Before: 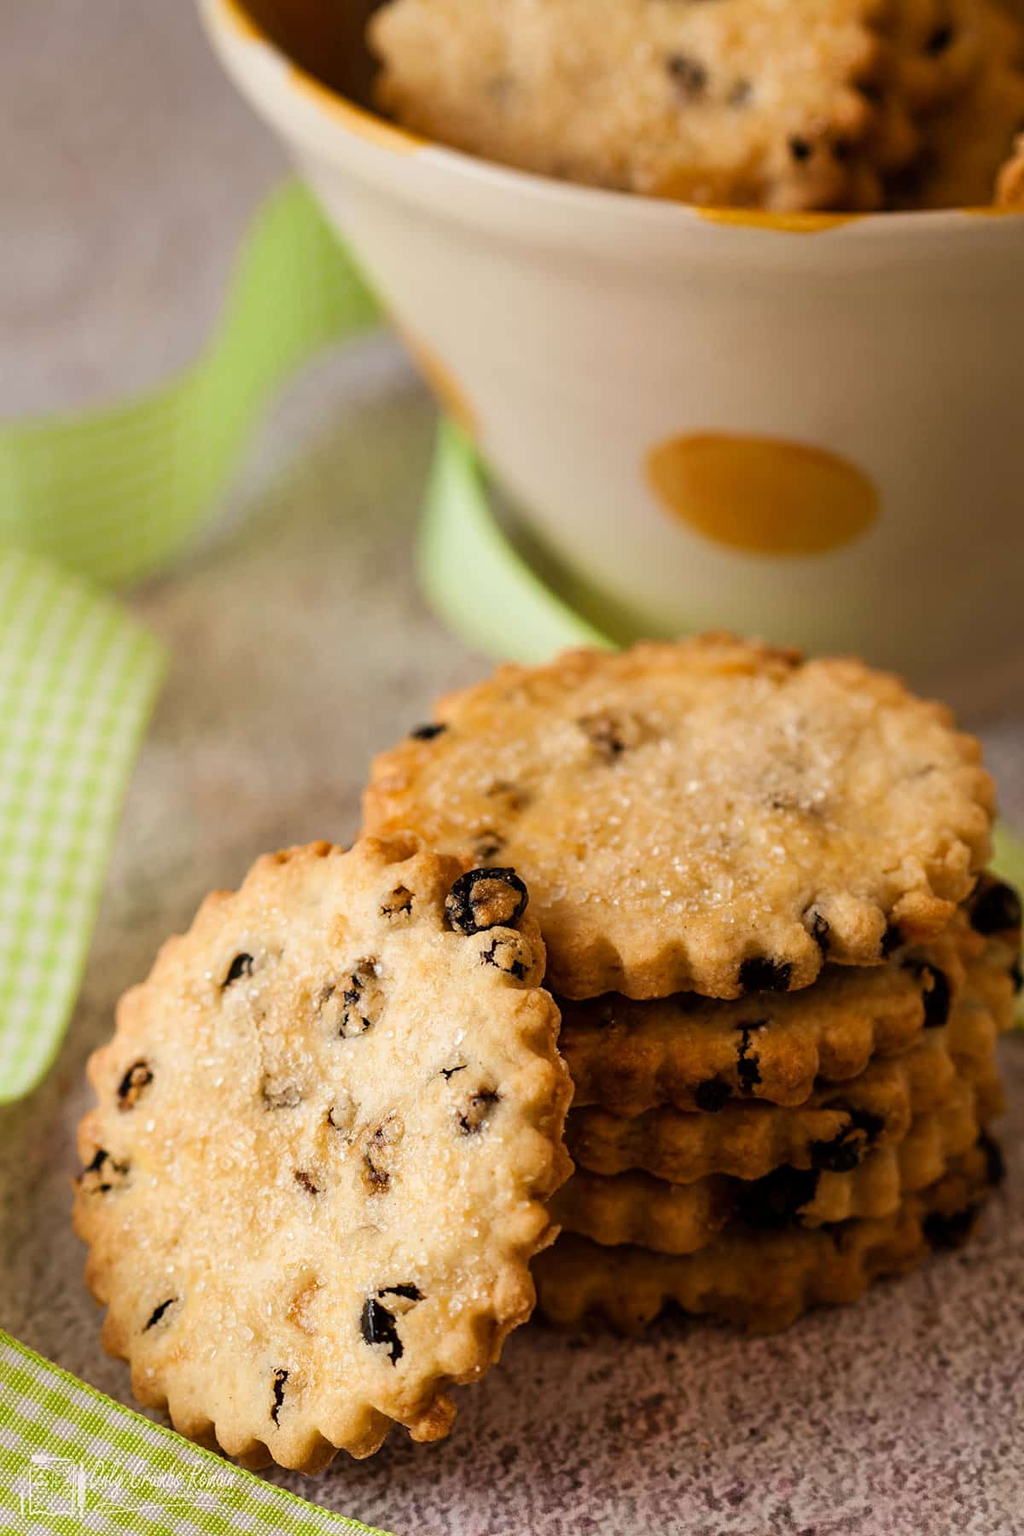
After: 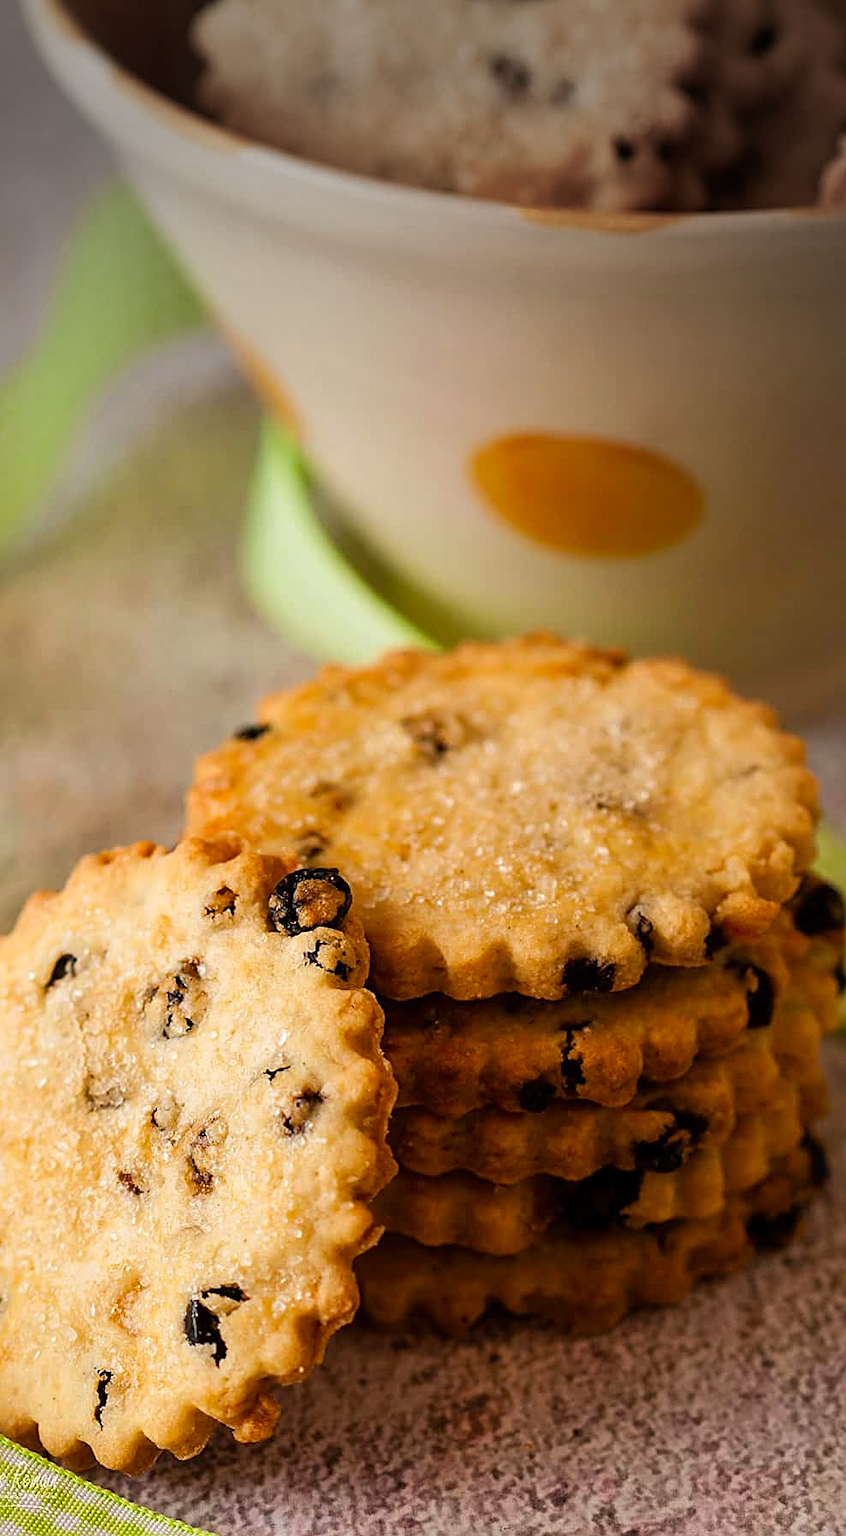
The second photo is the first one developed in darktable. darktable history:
sharpen: on, module defaults
contrast brightness saturation: saturation 0.184
vignetting: center (-0.027, 0.397)
crop: left 17.311%, bottom 0.027%
